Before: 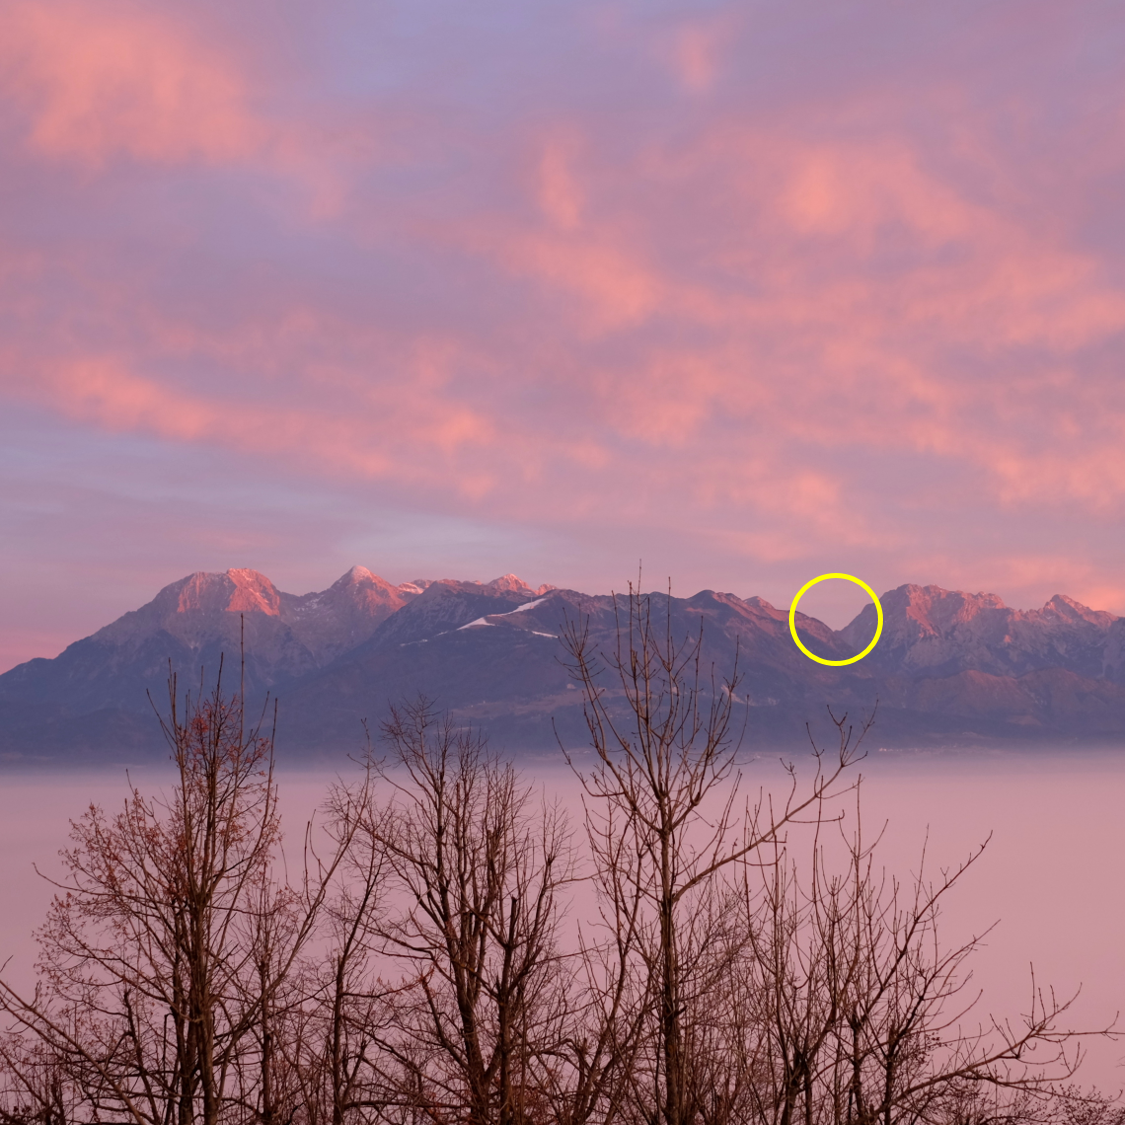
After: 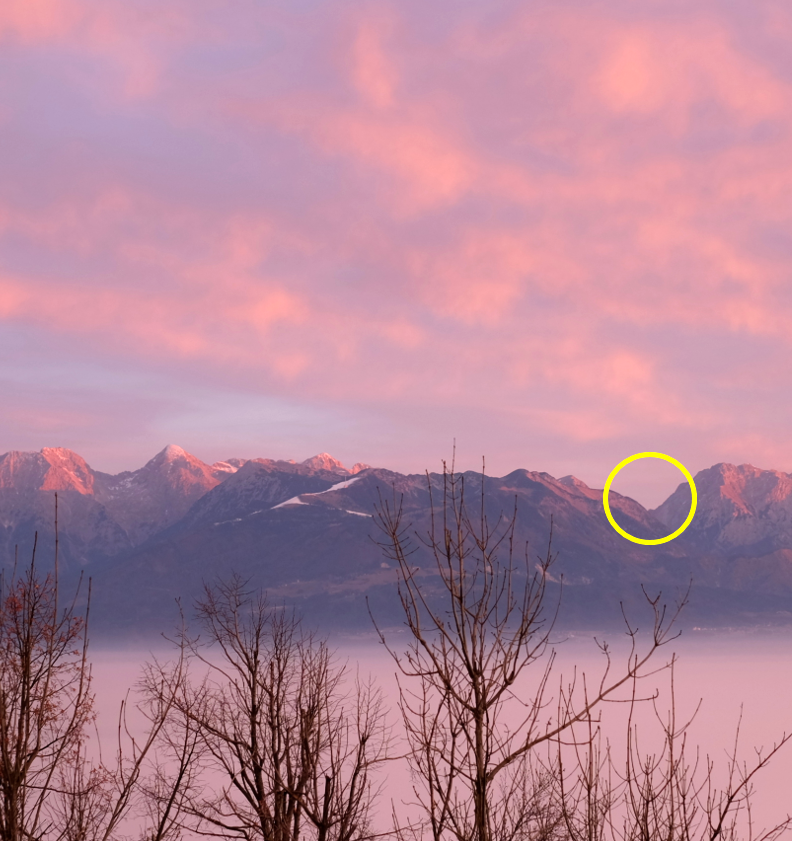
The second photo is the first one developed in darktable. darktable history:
crop and rotate: left 16.597%, top 10.8%, right 13%, bottom 14.391%
tone equalizer: -8 EV -0.413 EV, -7 EV -0.384 EV, -6 EV -0.344 EV, -5 EV -0.253 EV, -3 EV 0.234 EV, -2 EV 0.328 EV, -1 EV 0.386 EV, +0 EV 0.433 EV, smoothing diameter 2.11%, edges refinement/feathering 23.47, mask exposure compensation -1.57 EV, filter diffusion 5
